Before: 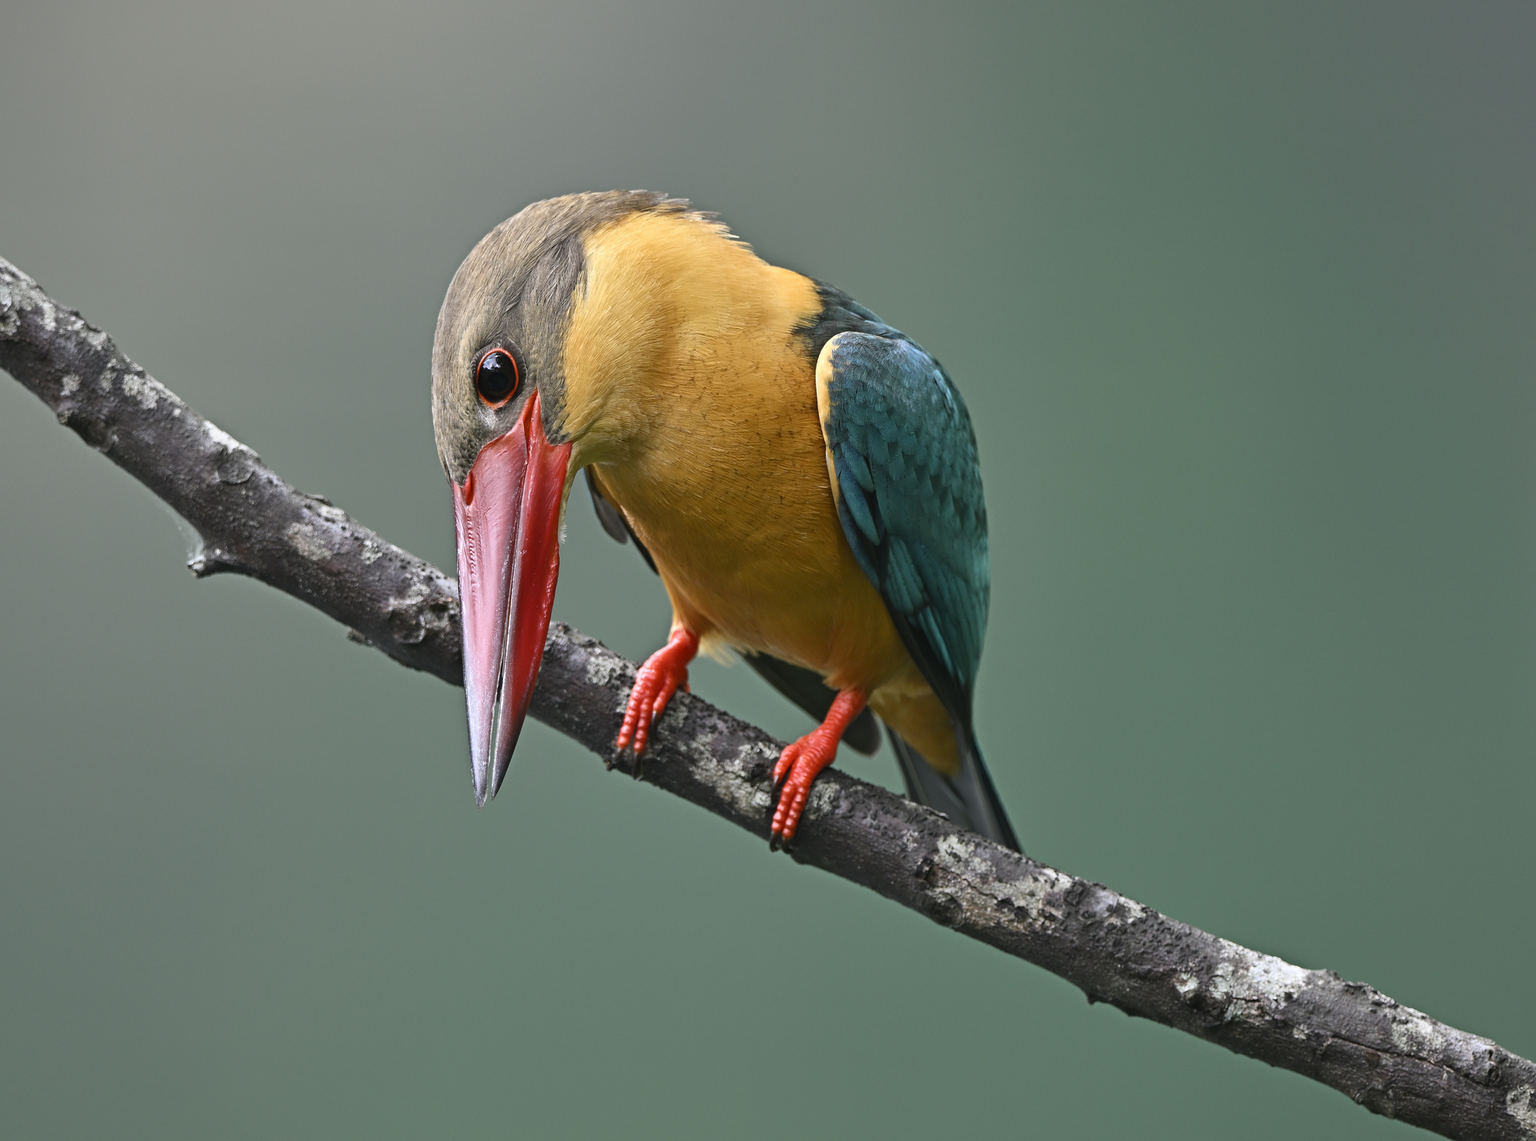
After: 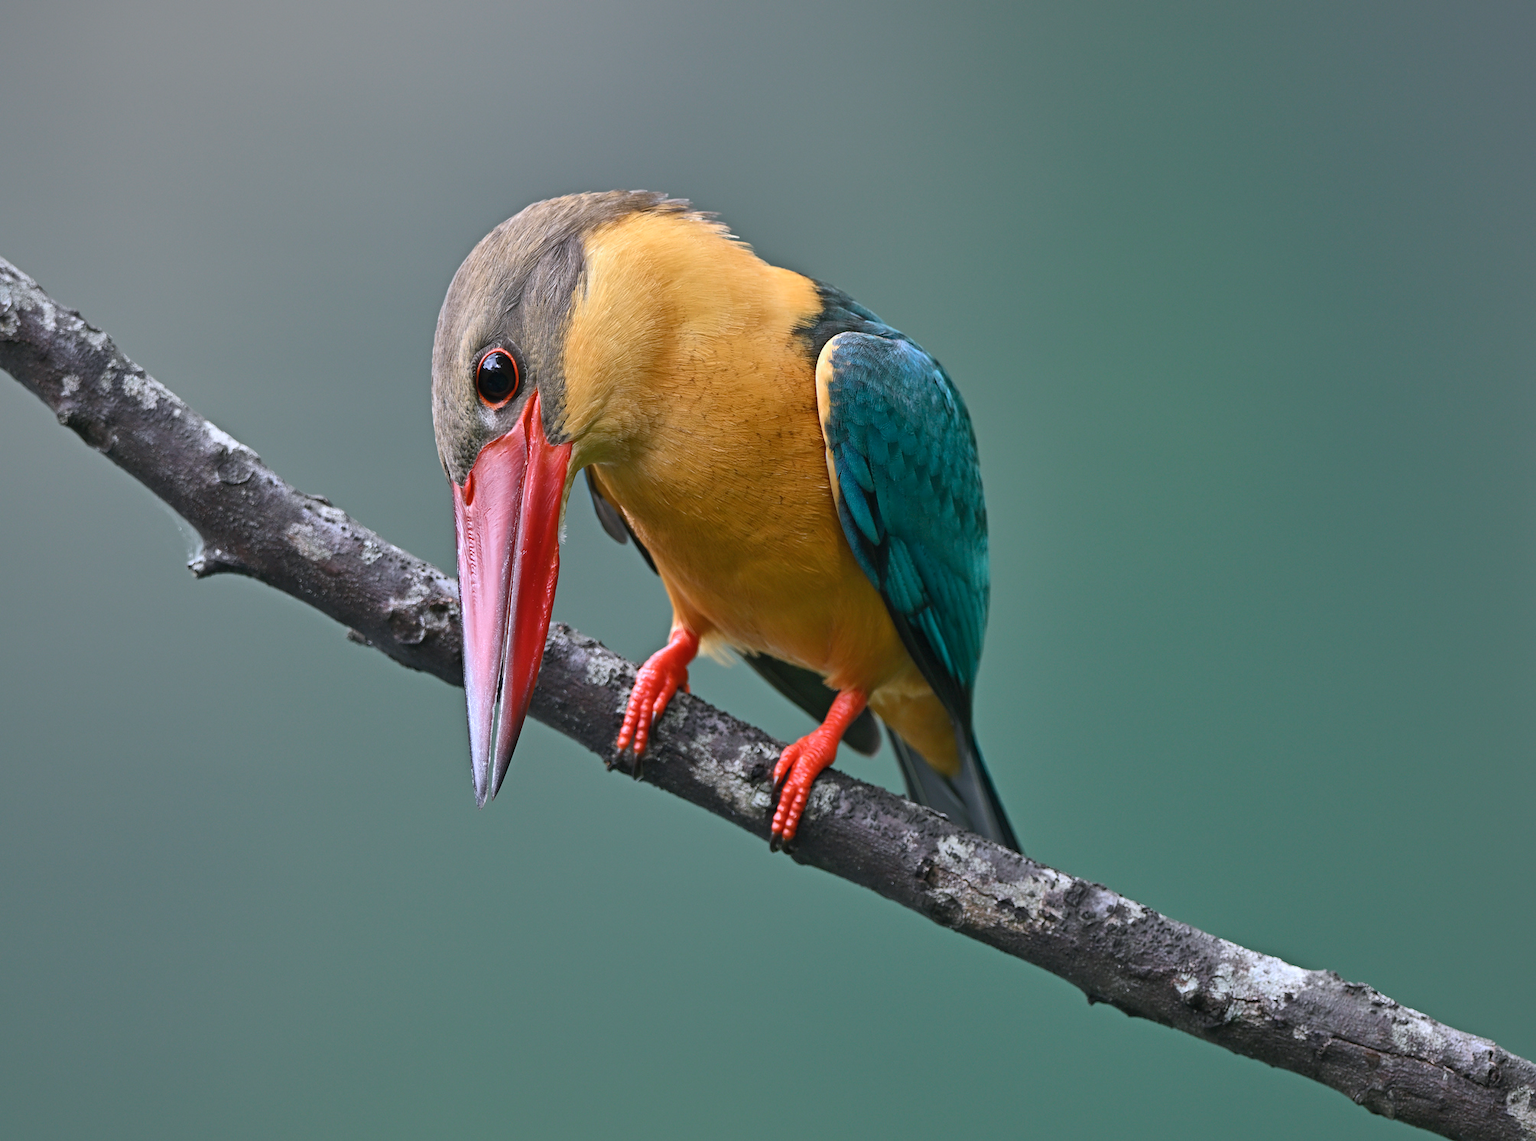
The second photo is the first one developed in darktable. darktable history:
color calibration: illuminant as shot in camera, x 0.358, y 0.373, temperature 4628.91 K
shadows and highlights: on, module defaults
